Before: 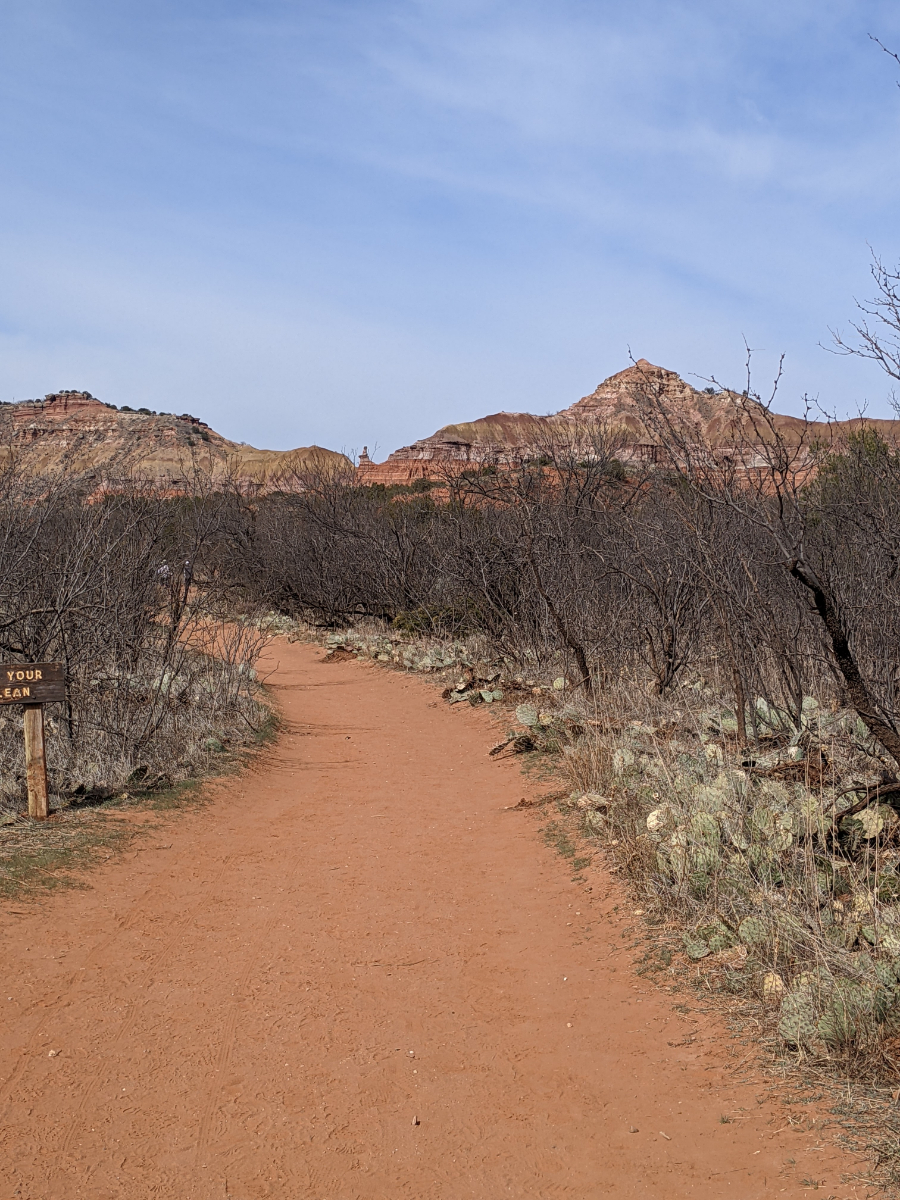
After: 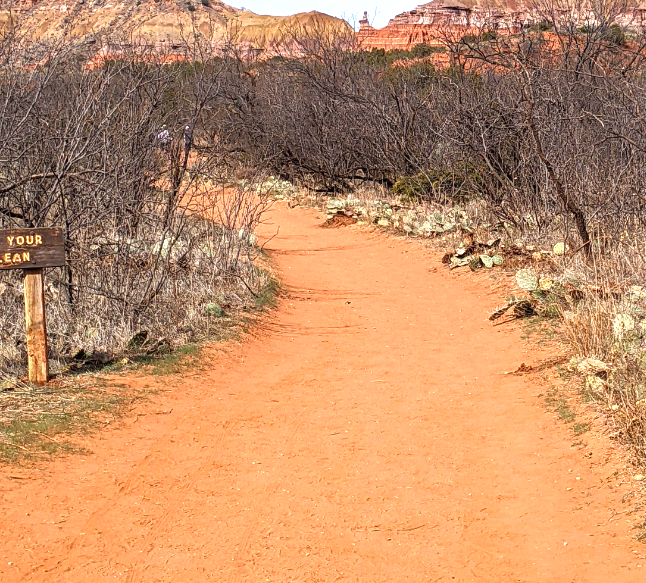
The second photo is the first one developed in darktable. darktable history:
contrast brightness saturation: brightness -0.029, saturation 0.367
crop: top 36.289%, right 28.202%, bottom 15.061%
exposure: black level correction 0, exposure 1.168 EV, compensate highlight preservation false
